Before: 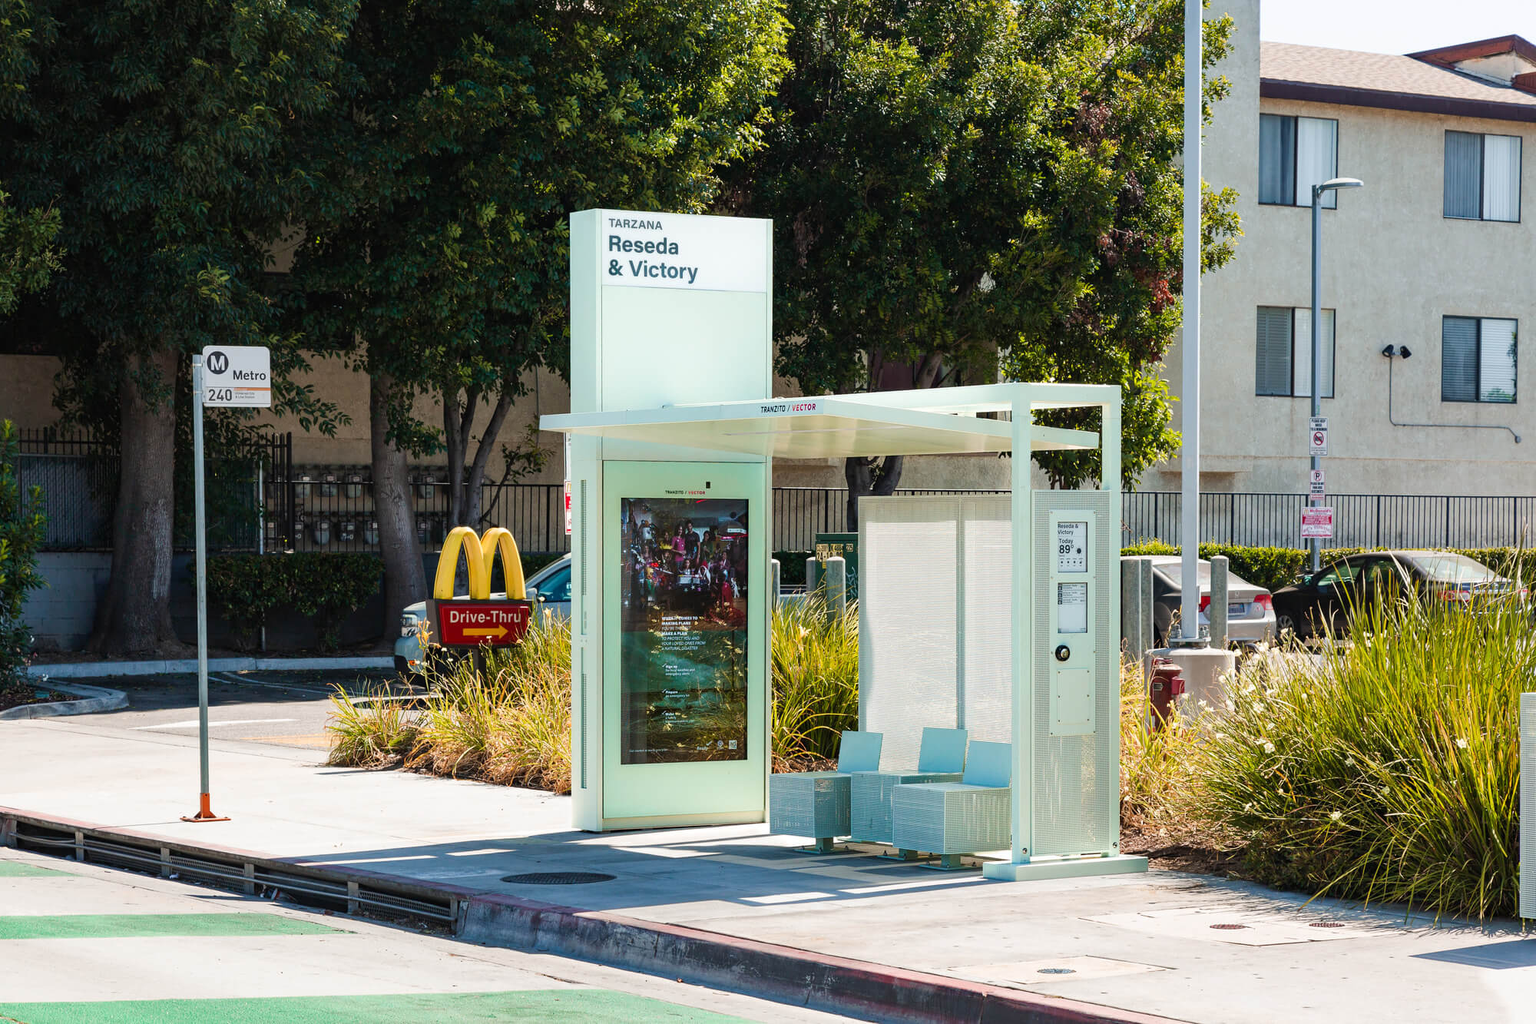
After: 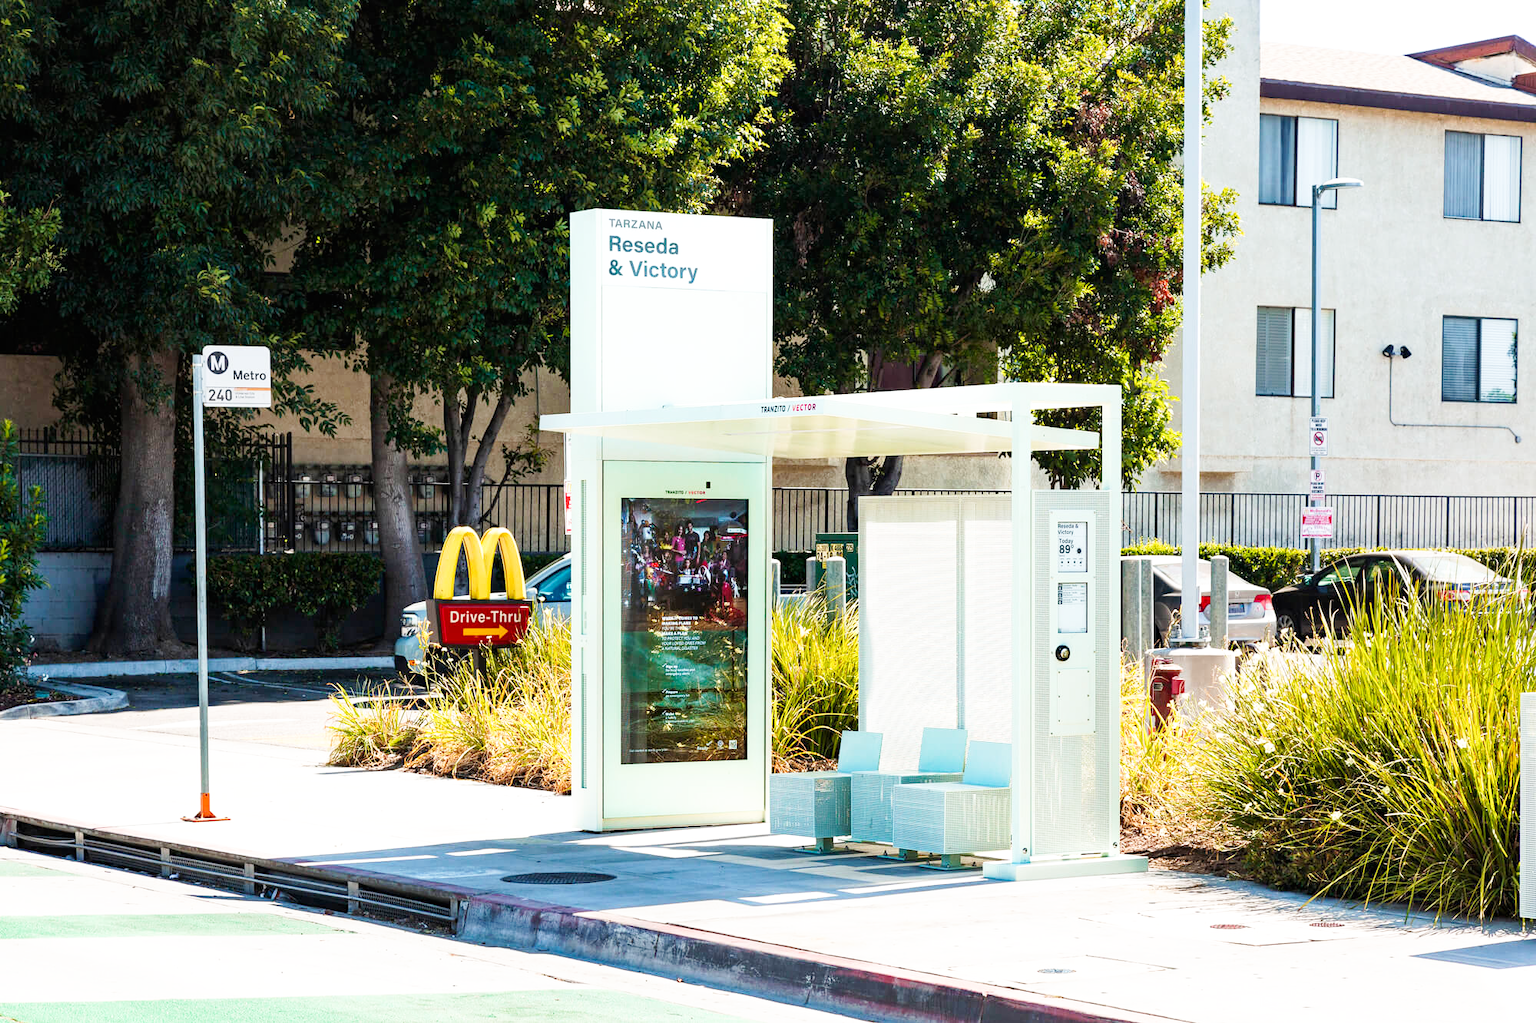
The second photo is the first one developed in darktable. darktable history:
exposure: exposure 0.203 EV, compensate highlight preservation false
base curve: curves: ch0 [(0, 0) (0.005, 0.002) (0.15, 0.3) (0.4, 0.7) (0.75, 0.95) (1, 1)], exposure shift 0.01, preserve colors none
